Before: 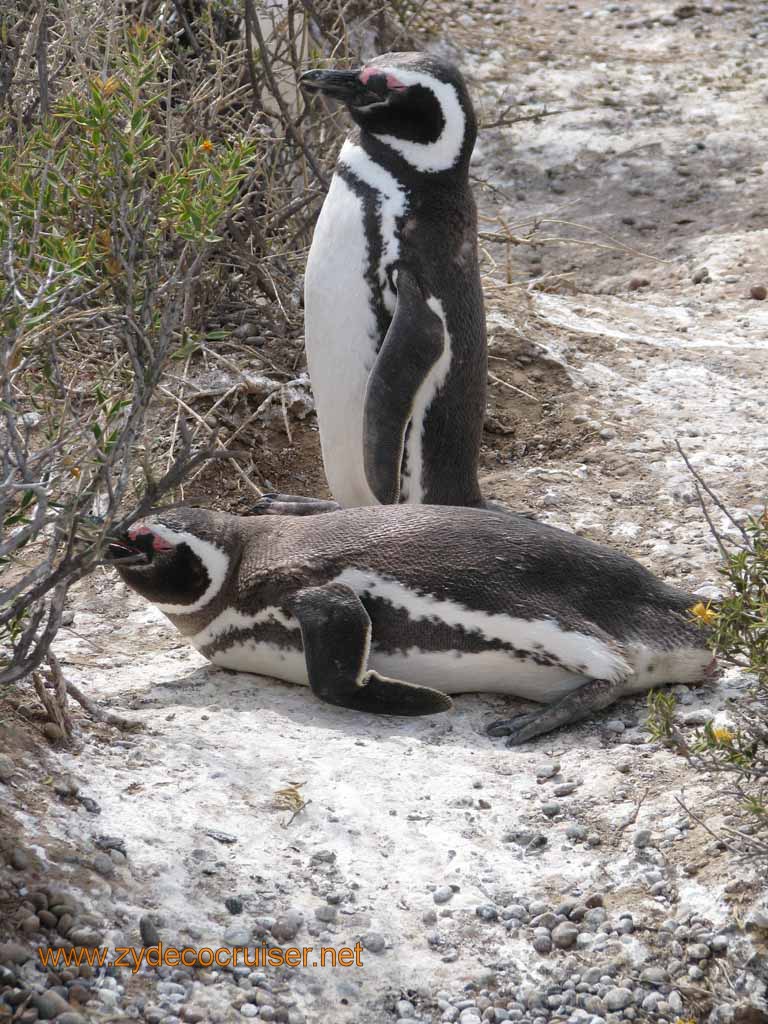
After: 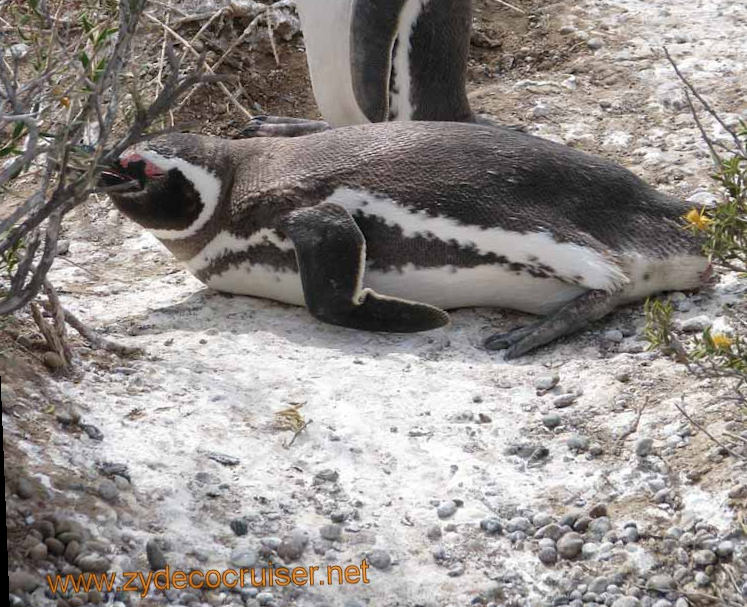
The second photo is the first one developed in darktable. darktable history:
crop and rotate: top 36.435%
rotate and perspective: rotation -2.12°, lens shift (vertical) 0.009, lens shift (horizontal) -0.008, automatic cropping original format, crop left 0.036, crop right 0.964, crop top 0.05, crop bottom 0.959
